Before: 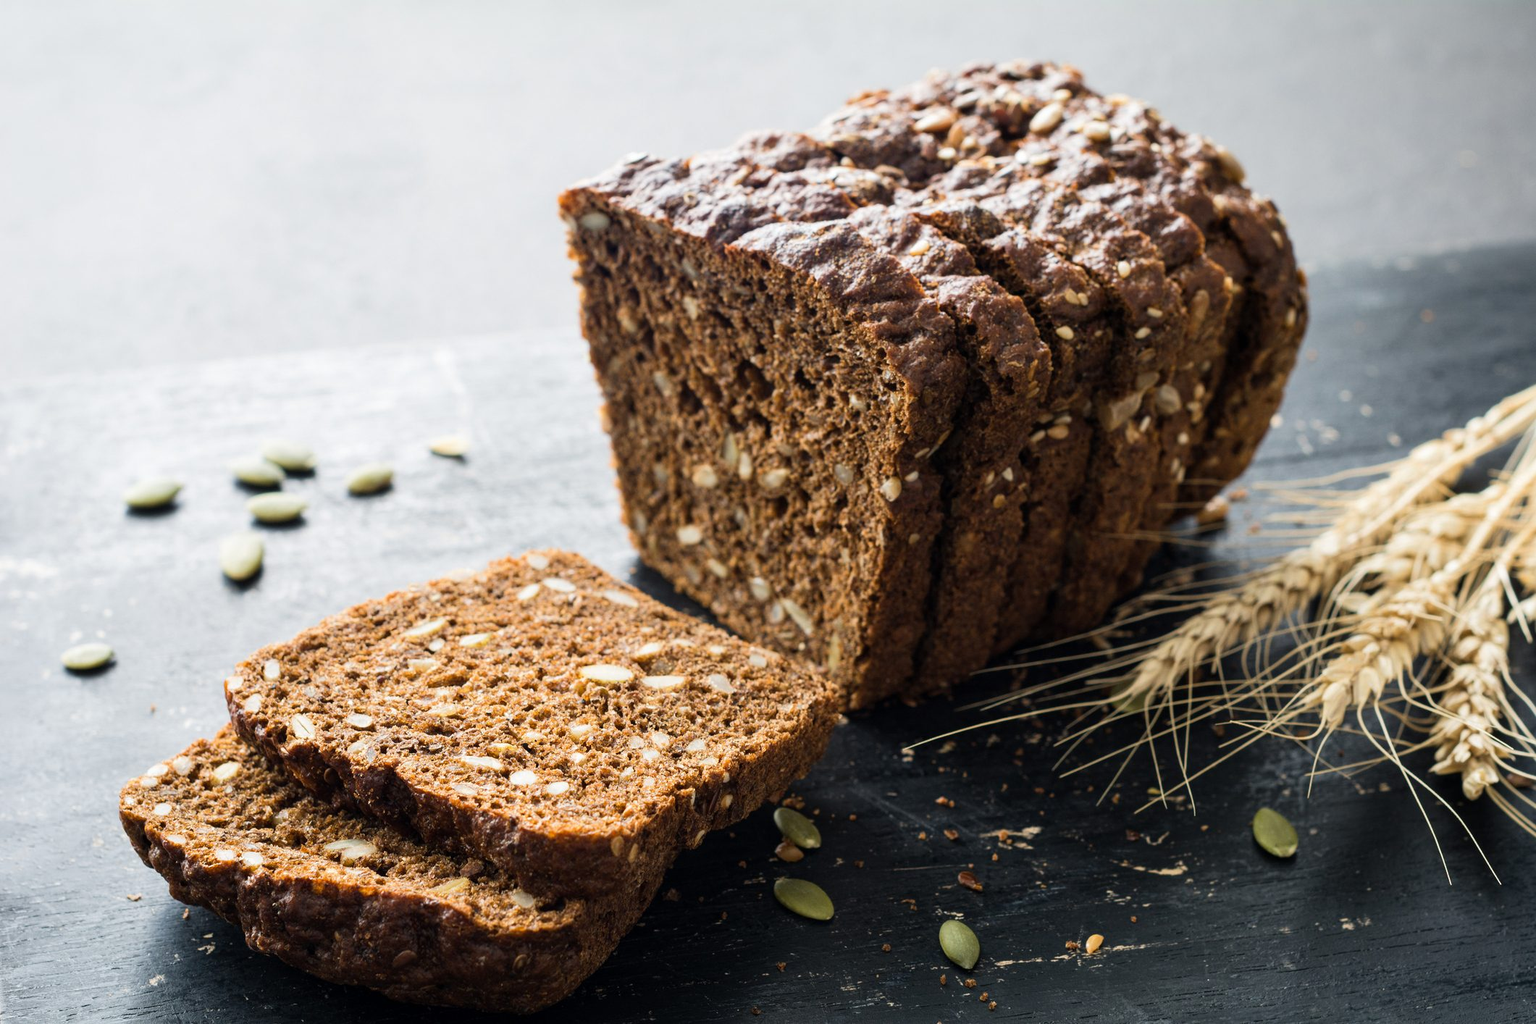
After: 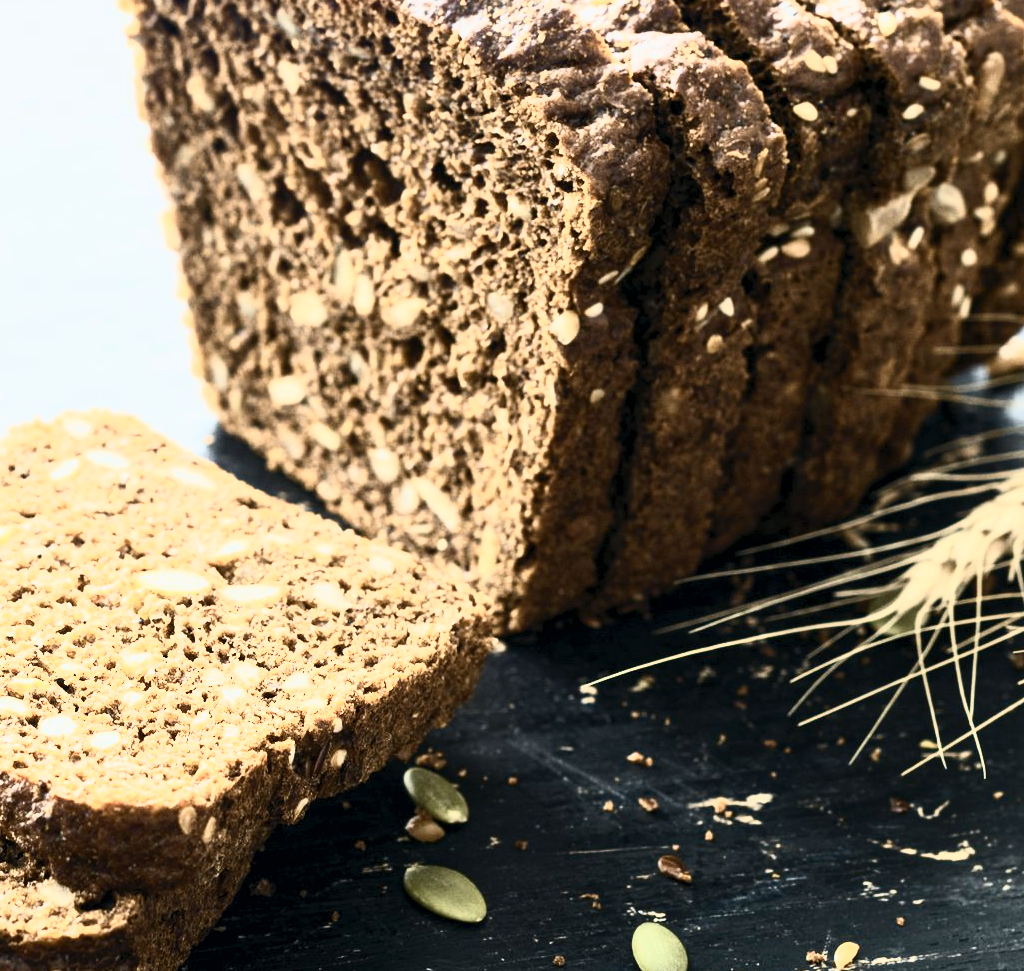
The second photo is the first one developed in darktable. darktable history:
contrast brightness saturation: contrast 0.57, brightness 0.57, saturation -0.34
tone curve: curves: ch0 [(0, 0) (0.114, 0.083) (0.291, 0.3) (0.447, 0.535) (0.602, 0.712) (0.772, 0.864) (0.999, 0.978)]; ch1 [(0, 0) (0.389, 0.352) (0.458, 0.433) (0.486, 0.474) (0.509, 0.505) (0.535, 0.541) (0.555, 0.557) (0.677, 0.724) (1, 1)]; ch2 [(0, 0) (0.369, 0.388) (0.449, 0.431) (0.501, 0.5) (0.528, 0.552) (0.561, 0.596) (0.697, 0.721) (1, 1)], color space Lab, independent channels, preserve colors none
exposure: black level correction 0.001, exposure 0.3 EV, compensate highlight preservation false
crop: left 31.379%, top 24.658%, right 20.326%, bottom 6.628%
